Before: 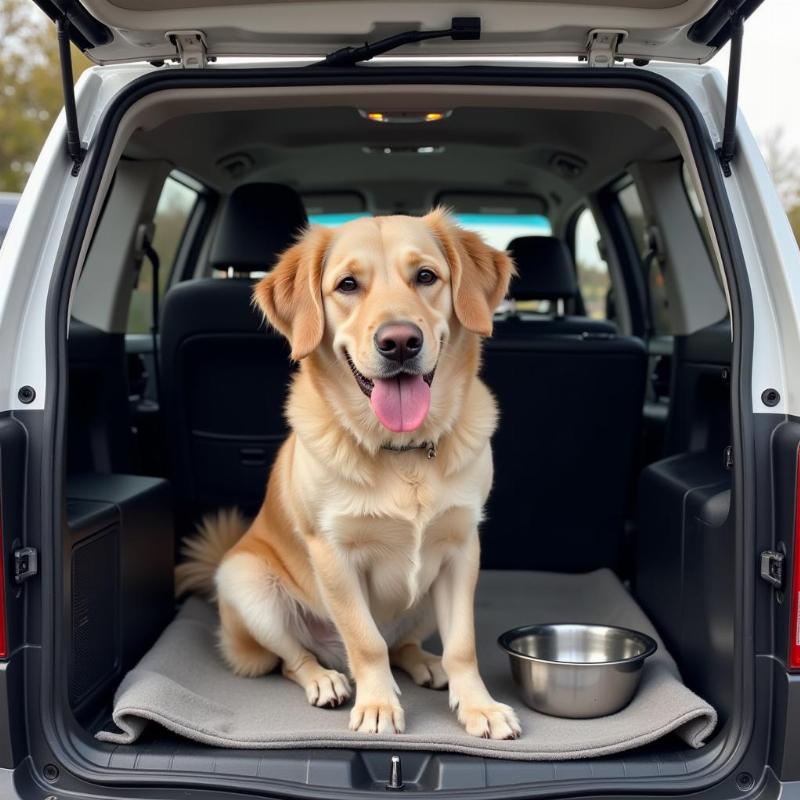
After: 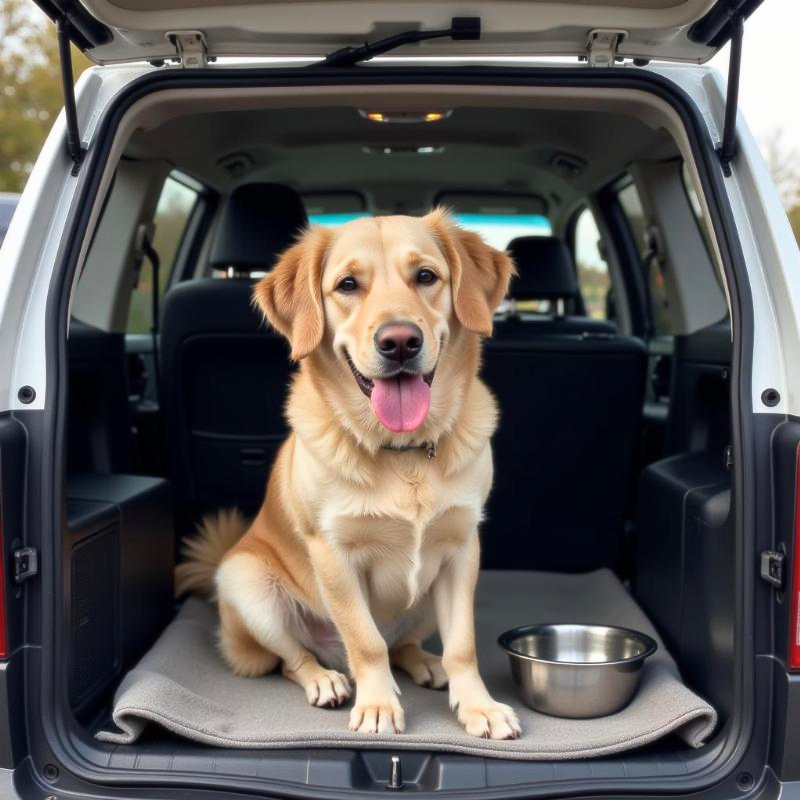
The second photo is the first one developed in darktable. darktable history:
soften: size 10%, saturation 50%, brightness 0.2 EV, mix 10%
shadows and highlights: shadows 0, highlights 40
velvia: on, module defaults
